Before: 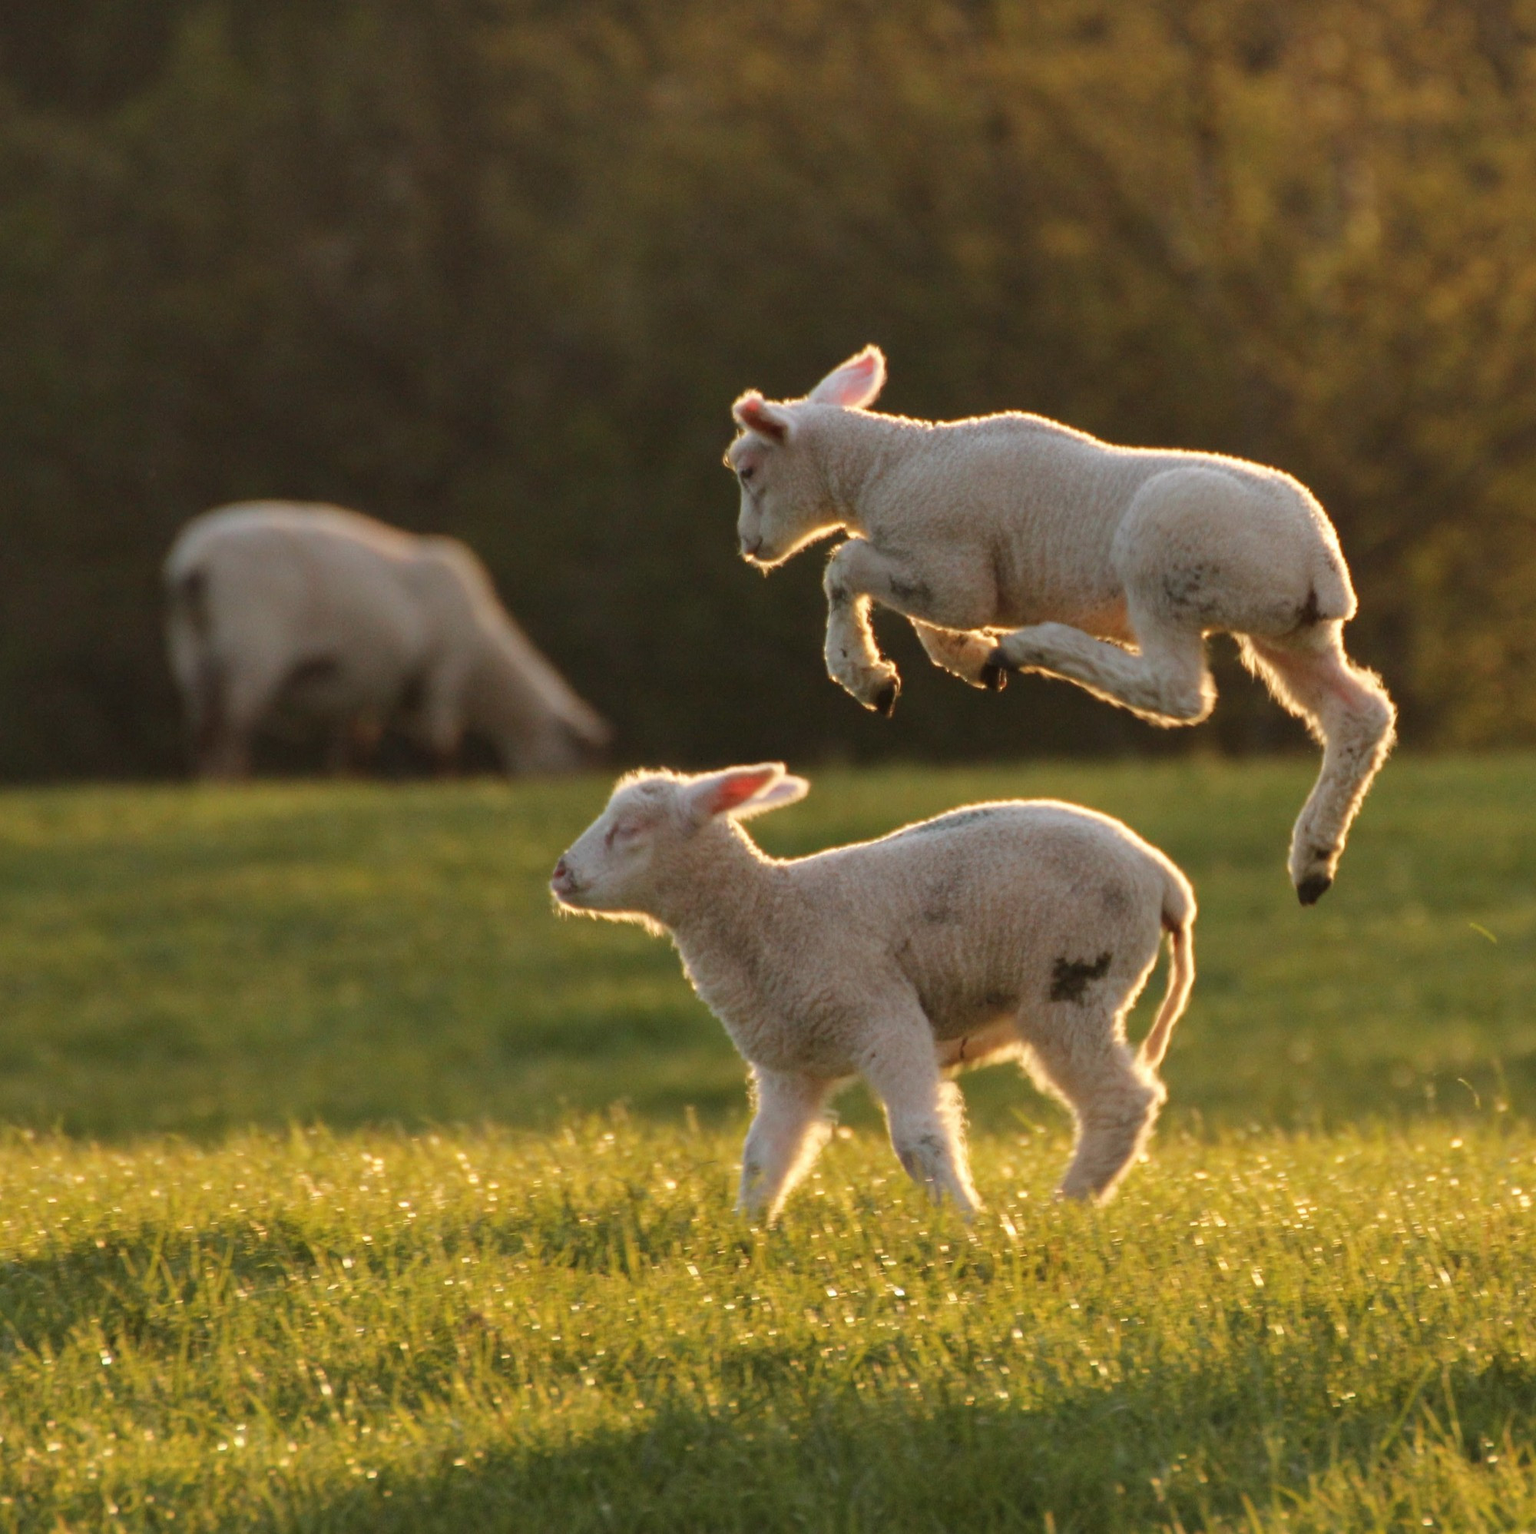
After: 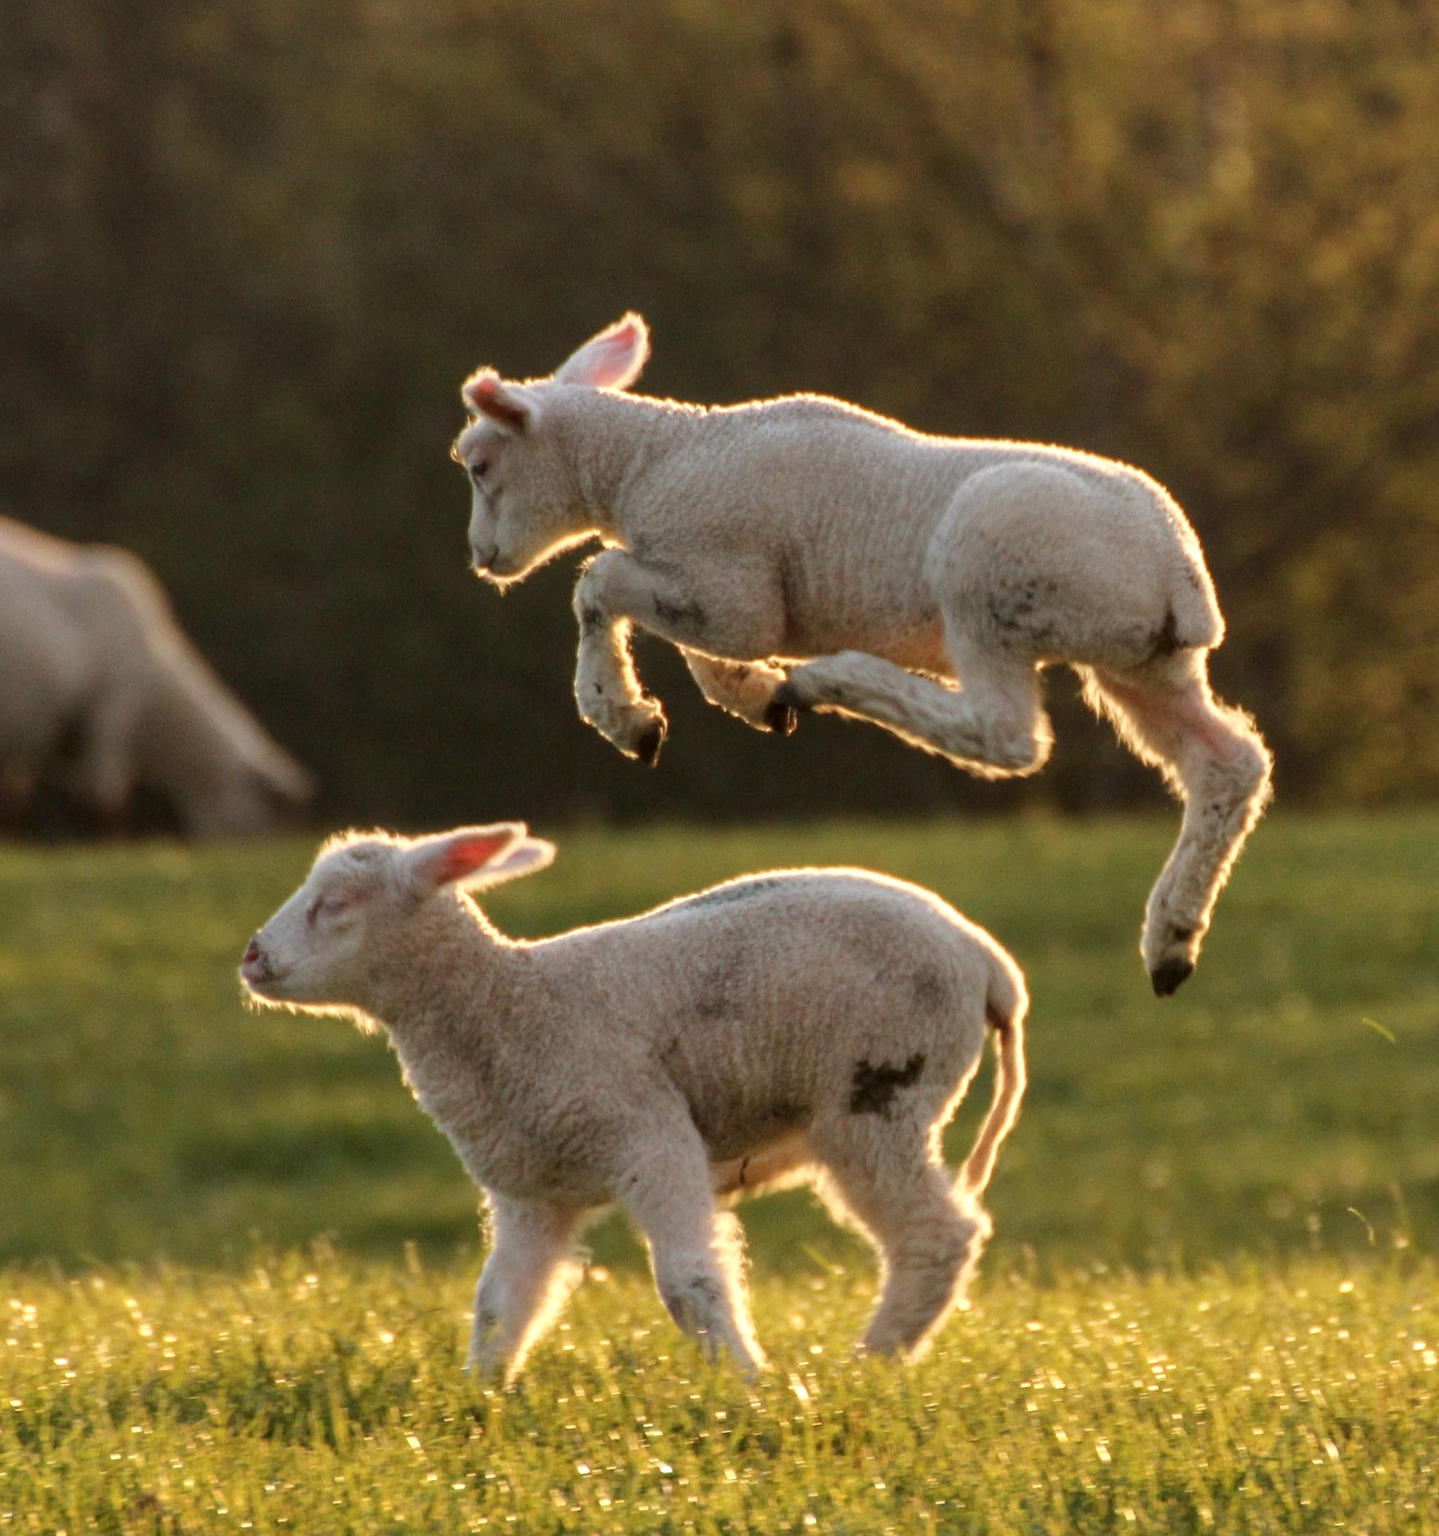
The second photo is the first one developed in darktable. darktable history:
local contrast: detail 130%
crop: left 23.095%, top 5.827%, bottom 11.854%
